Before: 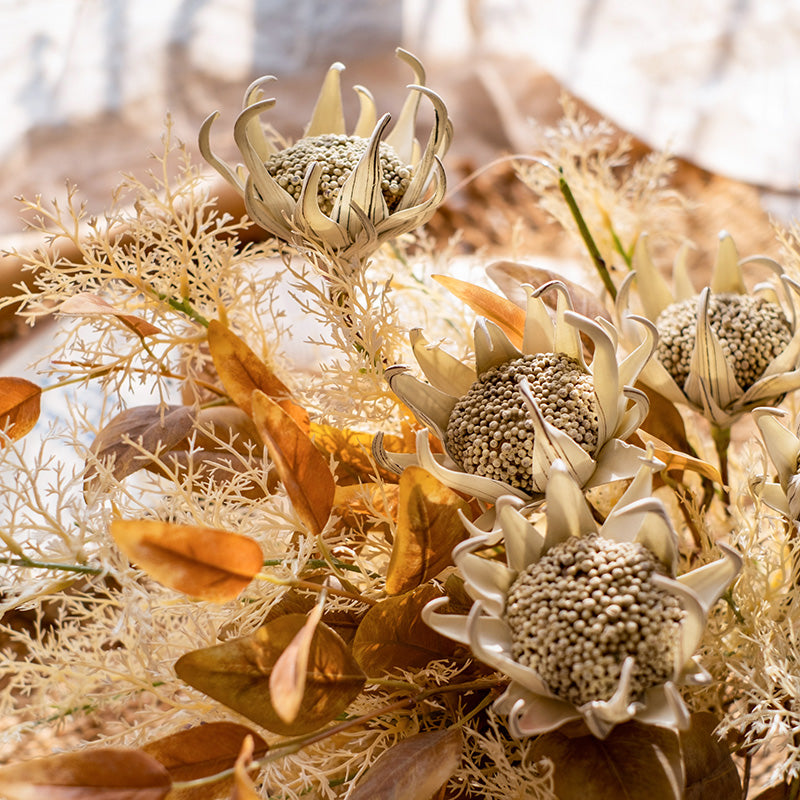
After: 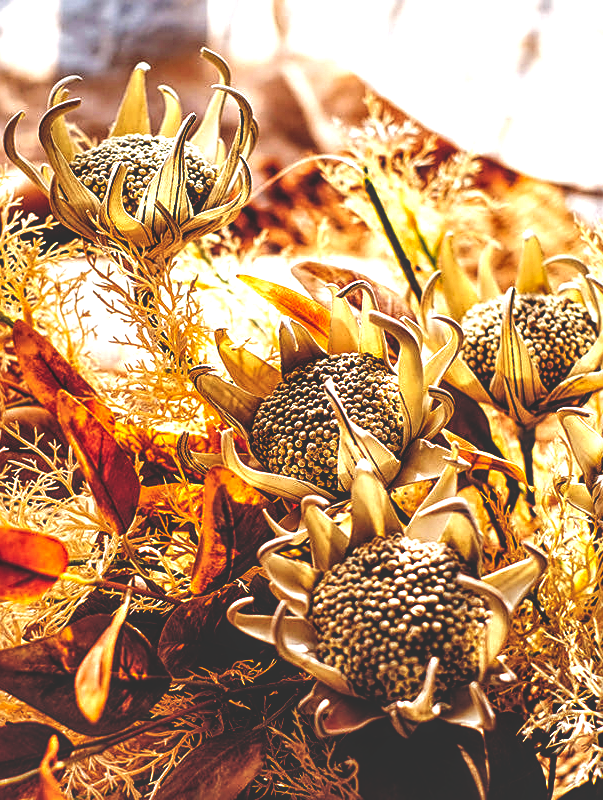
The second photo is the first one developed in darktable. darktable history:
sharpen: on, module defaults
white balance: red 1, blue 1
base curve: curves: ch0 [(0, 0.036) (0.083, 0.04) (0.804, 1)], preserve colors none
exposure: exposure 0.161 EV, compensate highlight preservation false
crop and rotate: left 24.6%
local contrast: highlights 100%, shadows 100%, detail 200%, midtone range 0.2
color balance rgb: perceptual saturation grading › global saturation 35%, perceptual saturation grading › highlights -25%, perceptual saturation grading › shadows 50%
